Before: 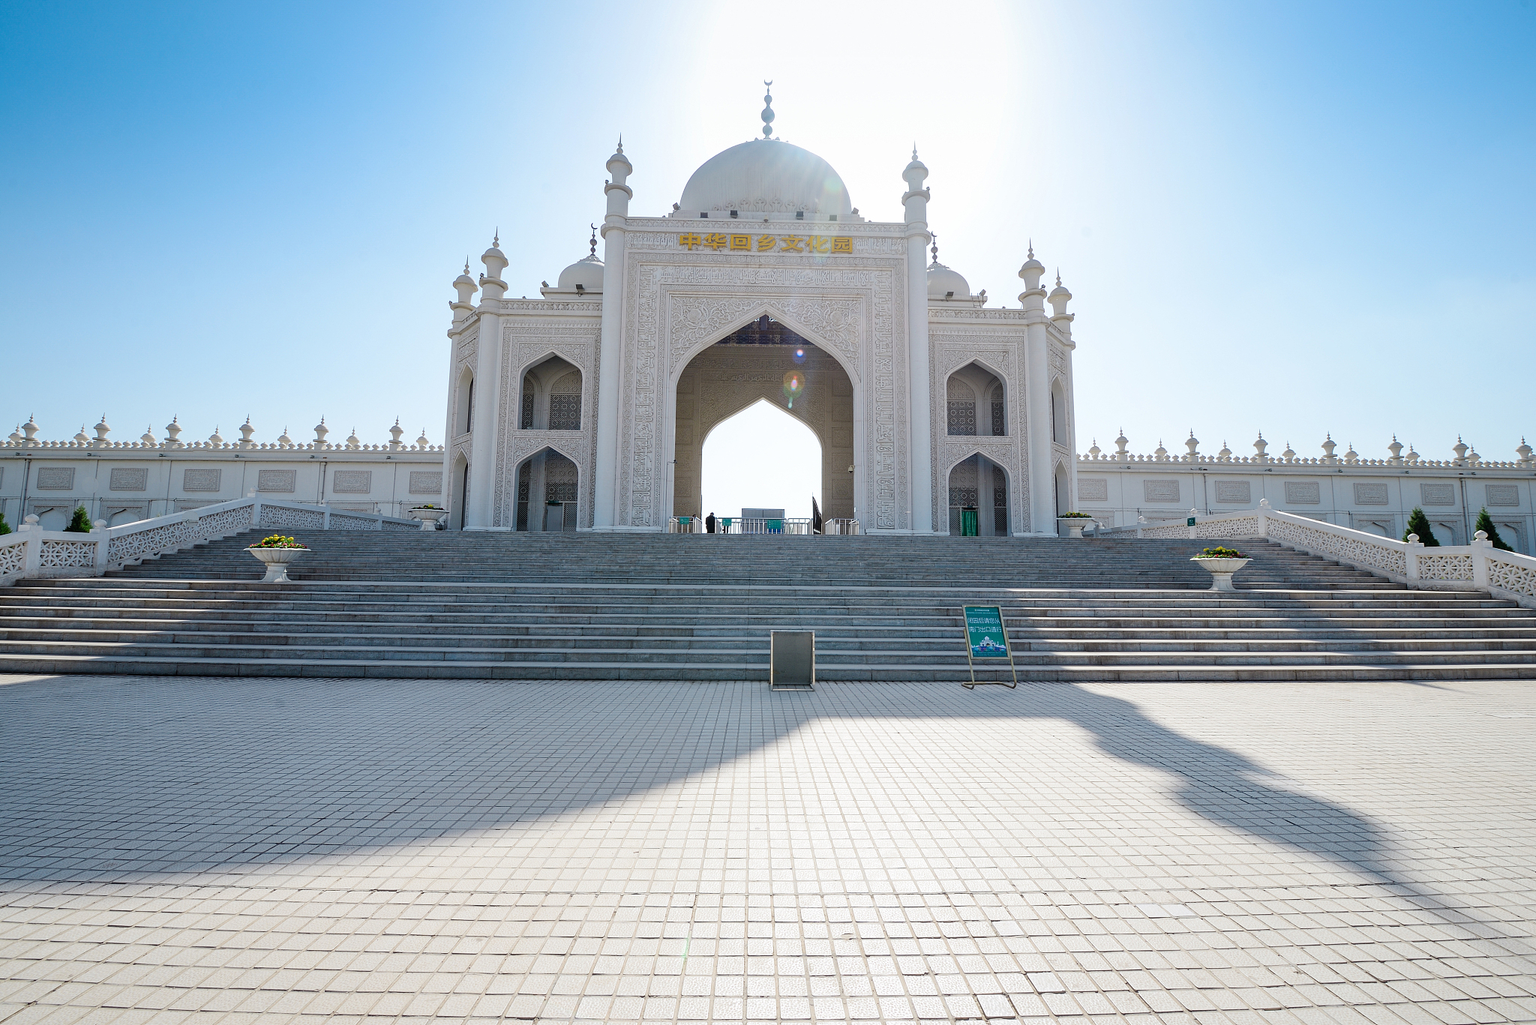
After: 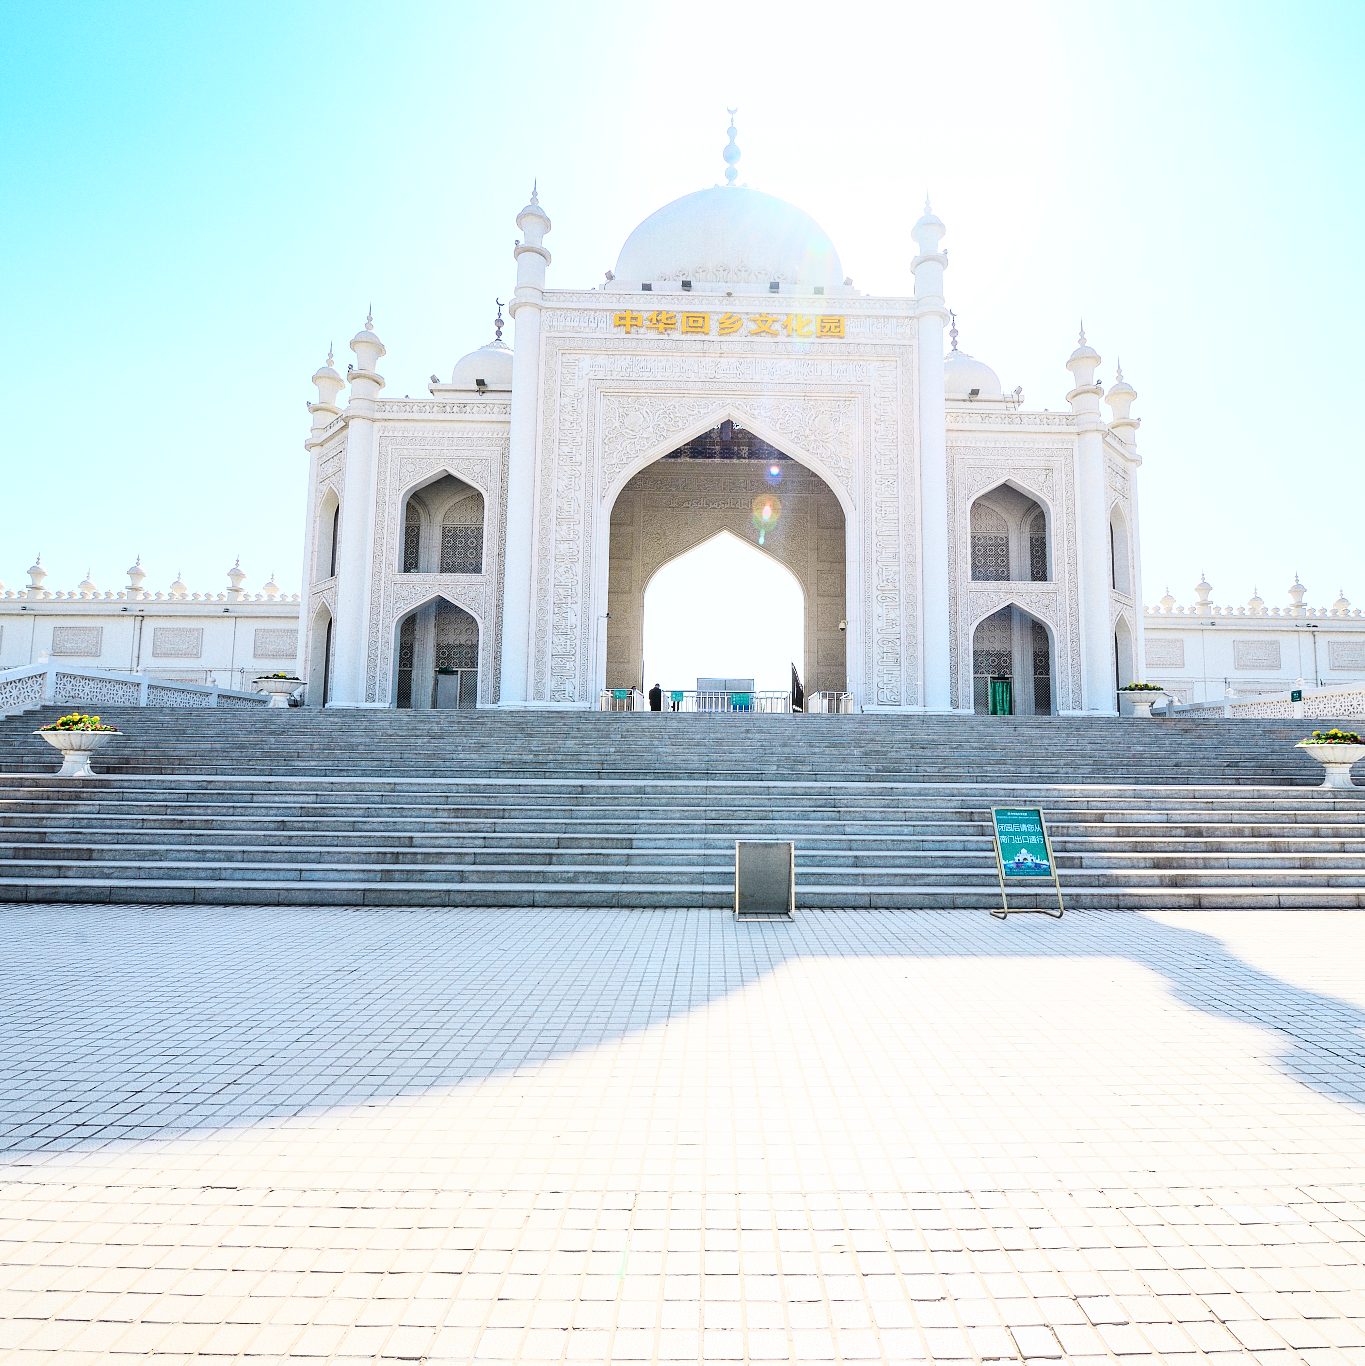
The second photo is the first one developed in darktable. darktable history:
grain: coarseness 0.09 ISO
base curve: curves: ch0 [(0, 0) (0.018, 0.026) (0.143, 0.37) (0.33, 0.731) (0.458, 0.853) (0.735, 0.965) (0.905, 0.986) (1, 1)]
tone equalizer: on, module defaults
crop and rotate: left 14.292%, right 19.041%
